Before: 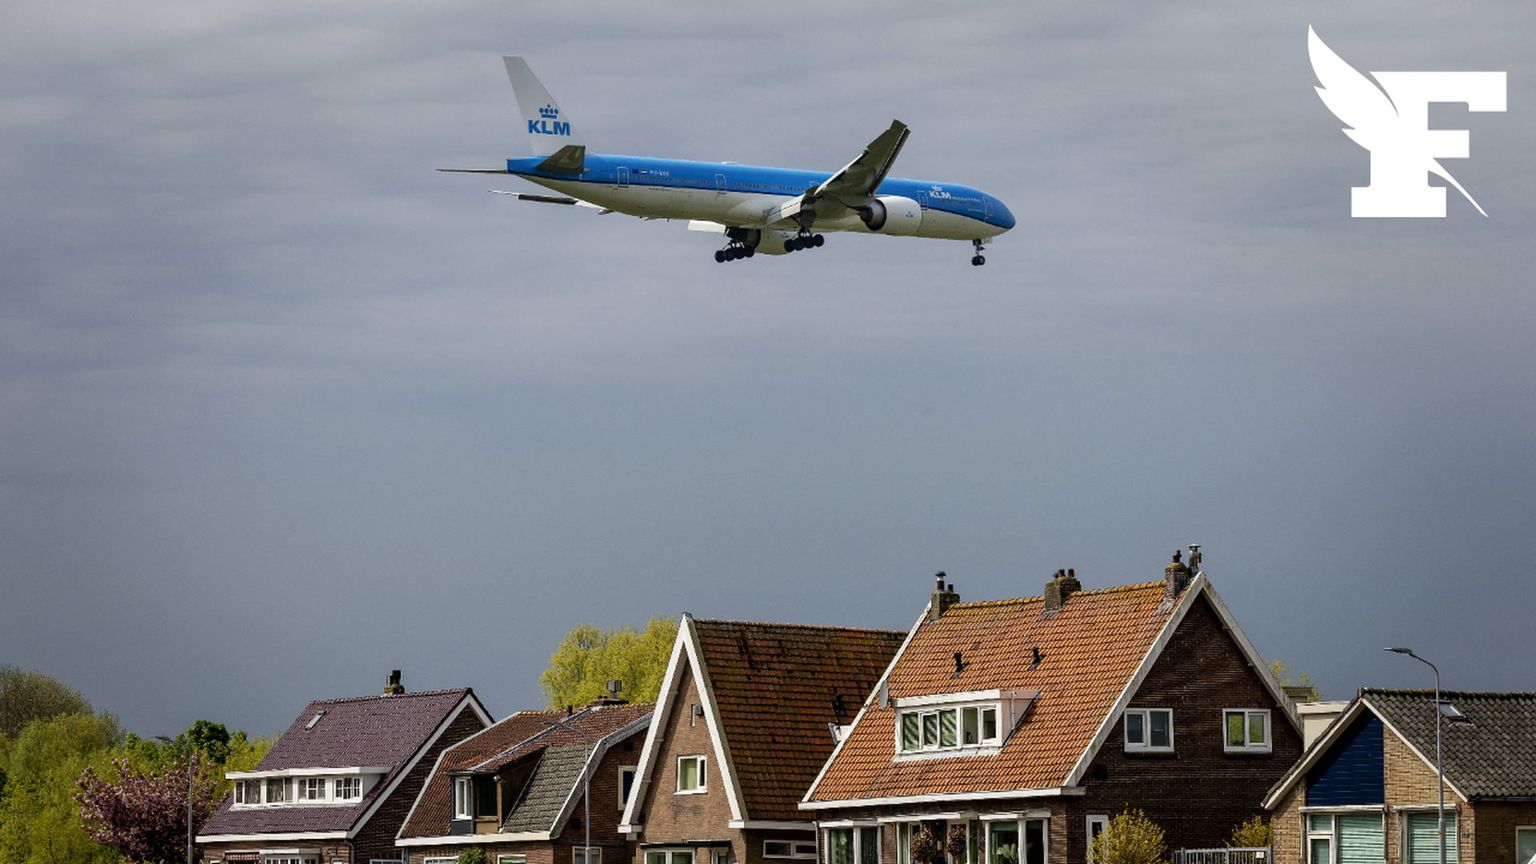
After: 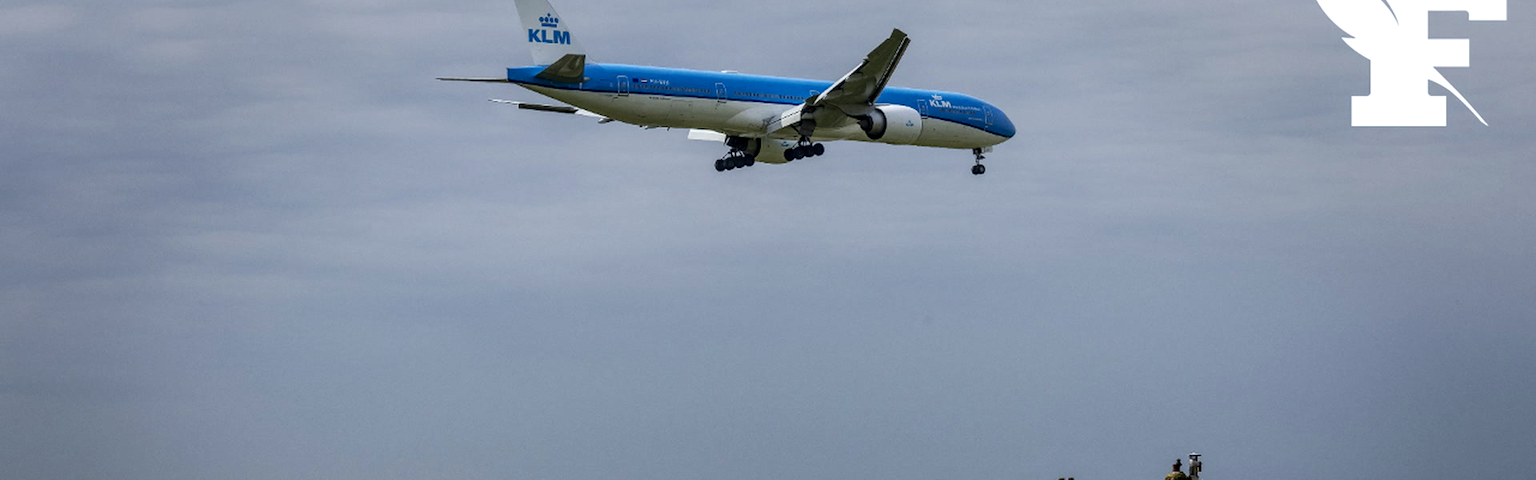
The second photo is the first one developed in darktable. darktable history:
crop and rotate: top 10.596%, bottom 33.706%
local contrast: on, module defaults
color calibration: x 0.355, y 0.368, temperature 4696.18 K
